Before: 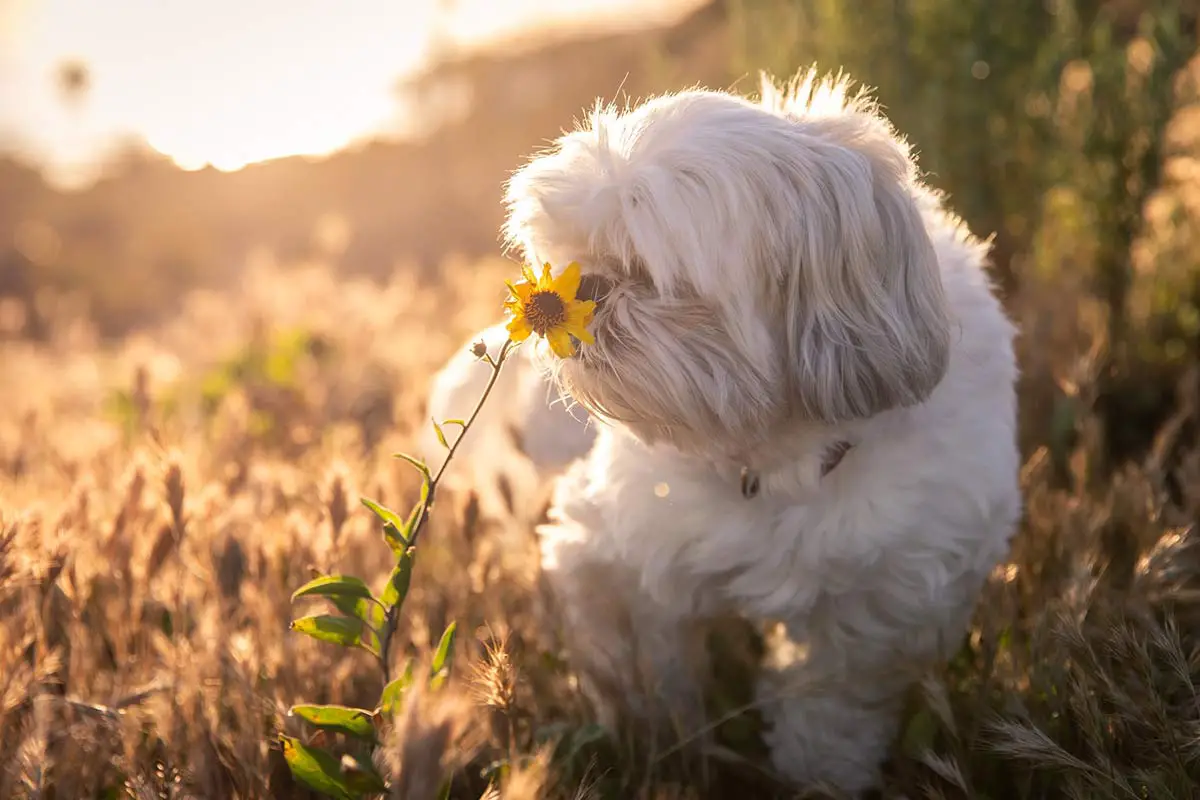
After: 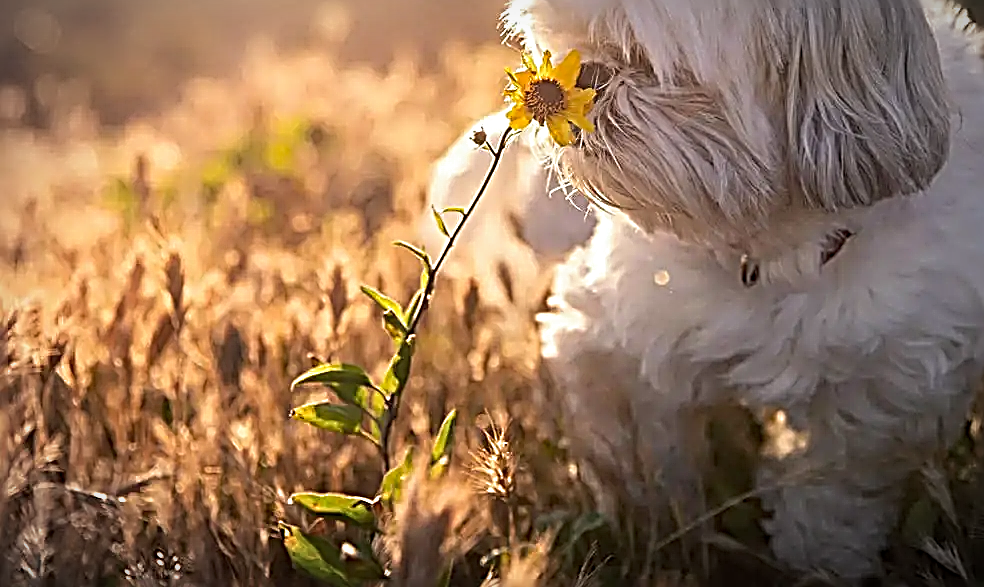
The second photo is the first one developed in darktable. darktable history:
crop: top 26.531%, right 17.959%
sharpen: radius 3.158, amount 1.731
split-toning: shadows › saturation 0.61, highlights › saturation 0.58, balance -28.74, compress 87.36%
vignetting: fall-off start 87%, automatic ratio true
haze removal: compatibility mode true, adaptive false
